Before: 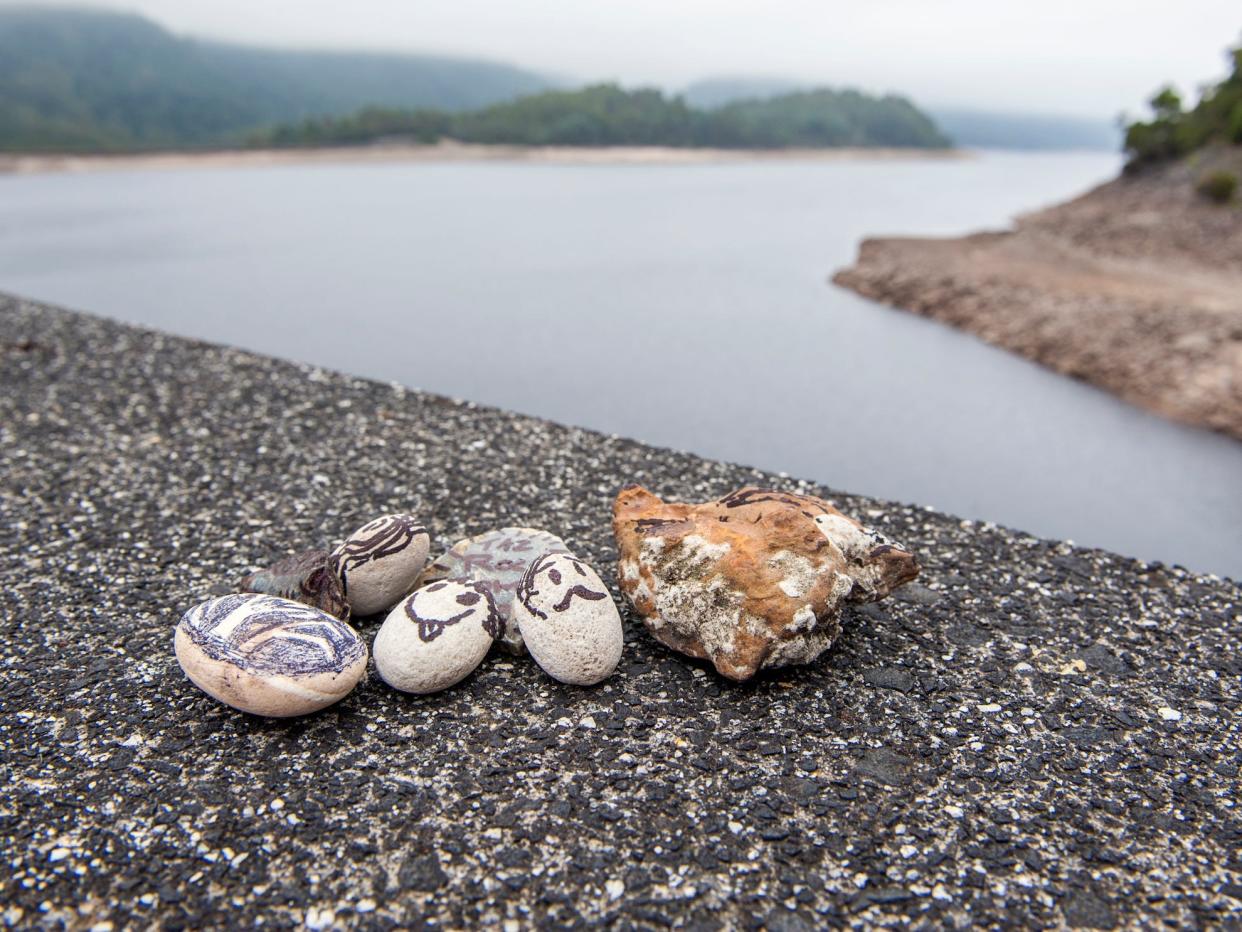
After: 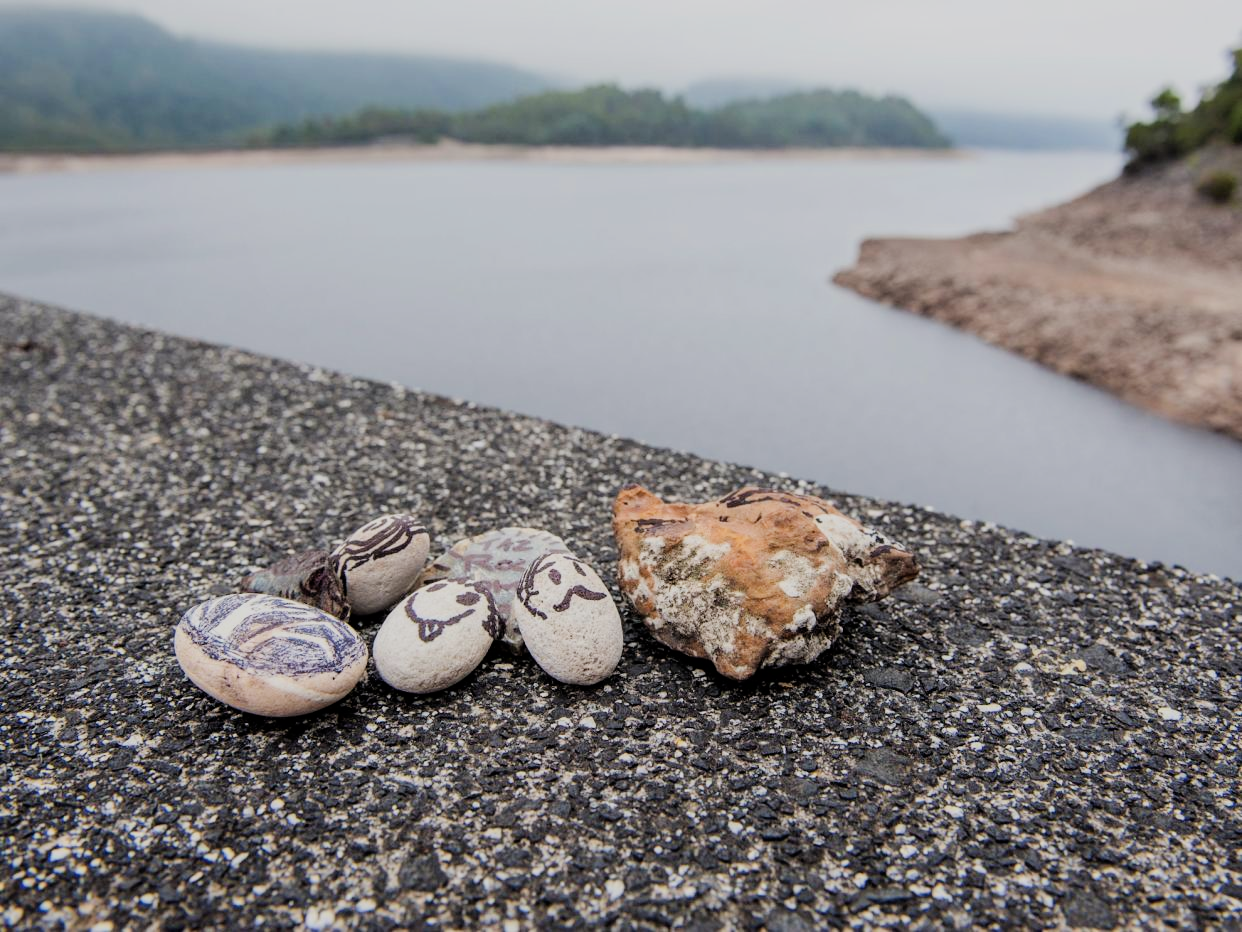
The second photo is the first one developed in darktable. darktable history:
filmic rgb: black relative exposure -7.65 EV, white relative exposure 4.56 EV, hardness 3.61, contrast 1.059
